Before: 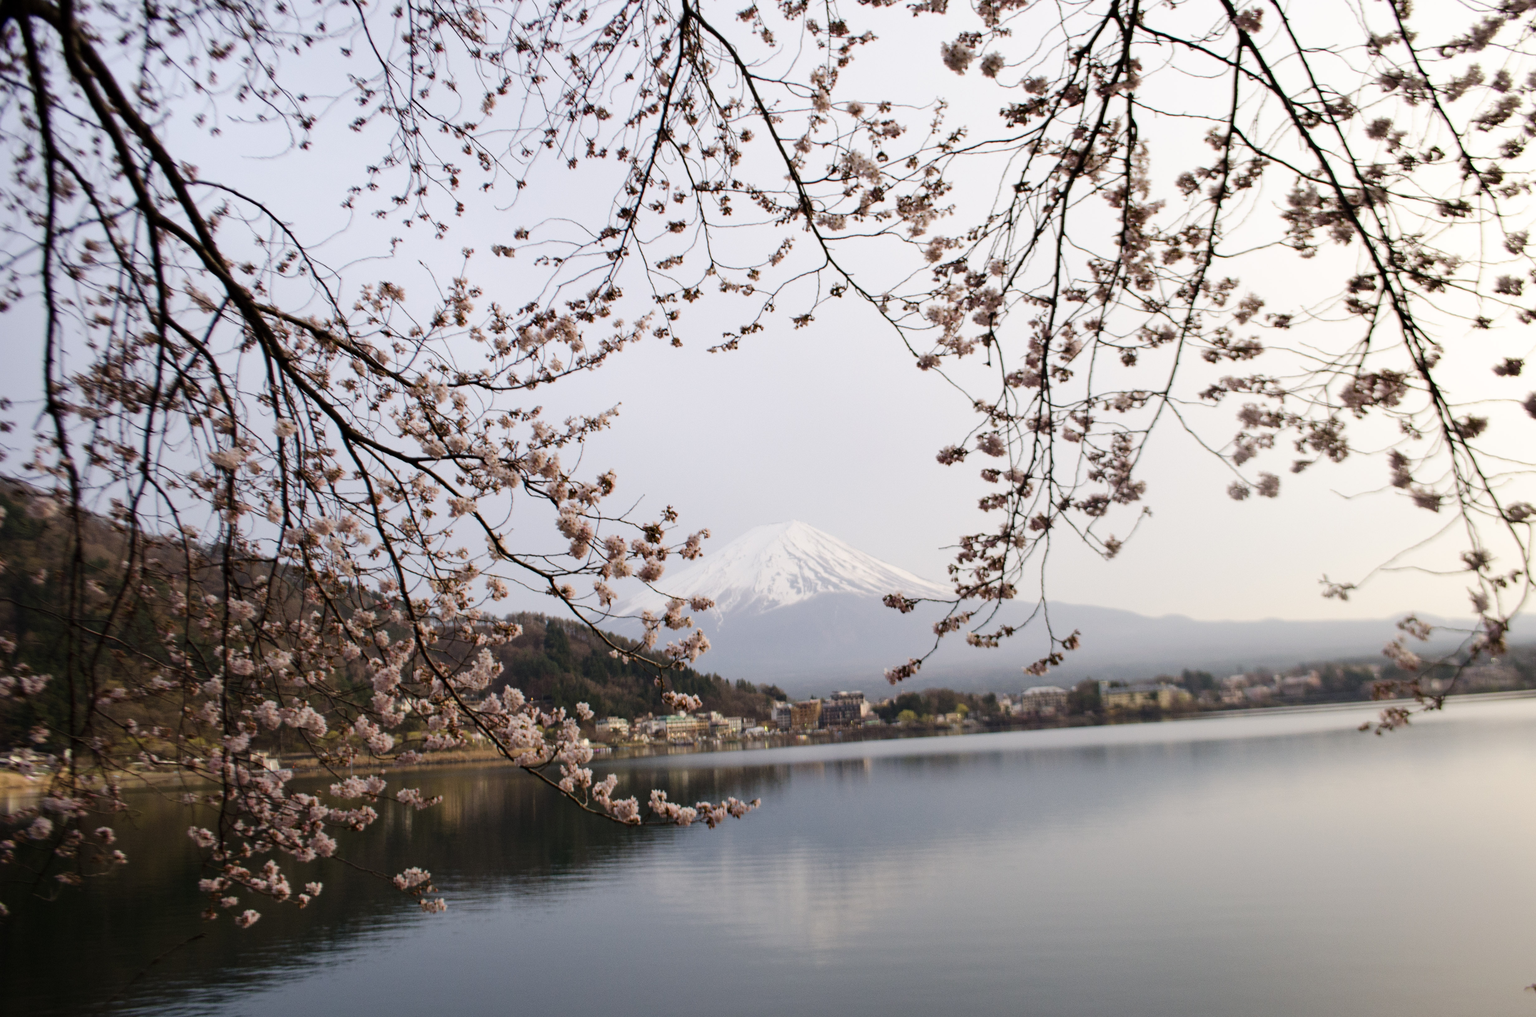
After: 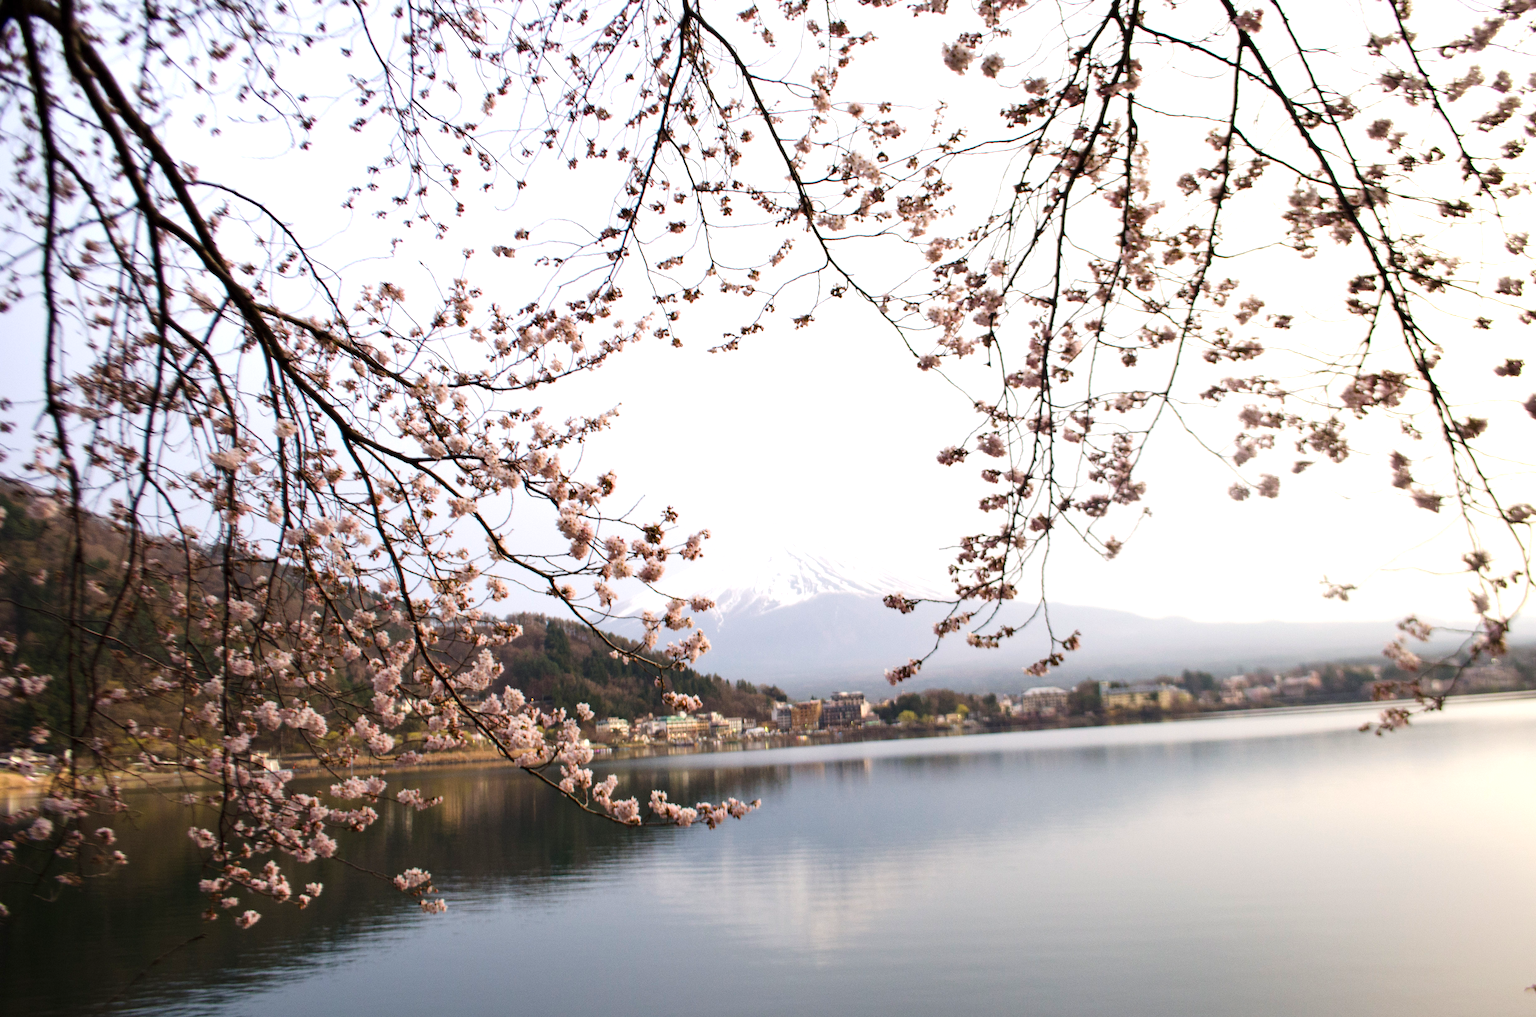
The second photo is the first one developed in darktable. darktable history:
exposure: exposure 0.664 EV, compensate highlight preservation false
